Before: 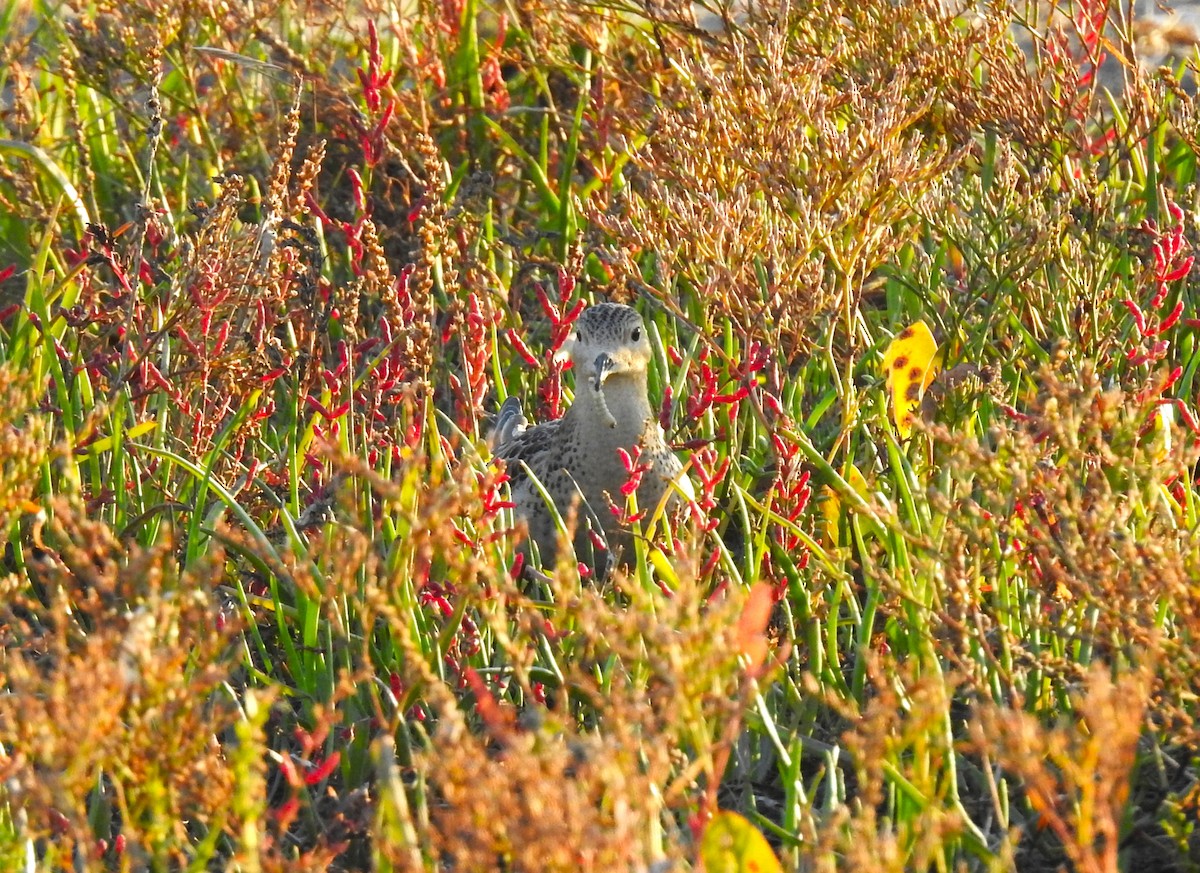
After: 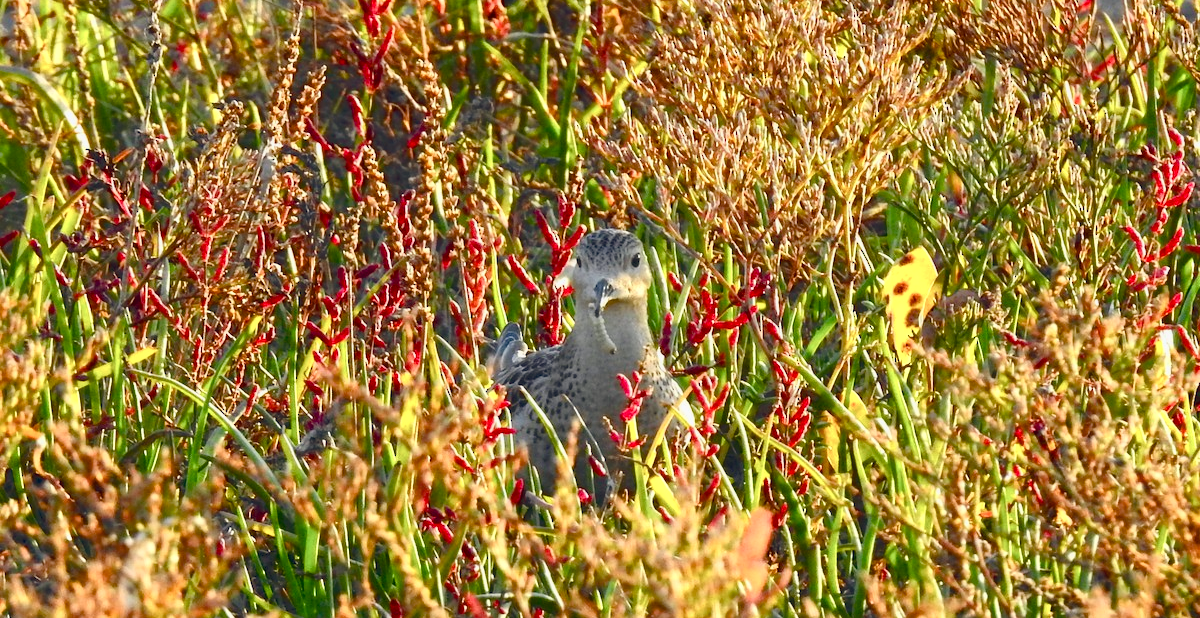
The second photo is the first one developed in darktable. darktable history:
color balance rgb: global offset › chroma 0.124%, global offset › hue 254.07°, linear chroma grading › global chroma 20.358%, perceptual saturation grading › global saturation 0.638%, perceptual saturation grading › highlights -24.883%, perceptual saturation grading › shadows 29.248%, perceptual brilliance grading › global brilliance 14.384%, perceptual brilliance grading › shadows -34.191%, global vibrance -8.461%, contrast -12.801%, saturation formula JzAzBz (2021)
exposure: compensate exposure bias true, compensate highlight preservation false
crop and rotate: top 8.578%, bottom 20.575%
tone equalizer: -8 EV -1.87 EV, -7 EV -1.14 EV, -6 EV -1.63 EV
